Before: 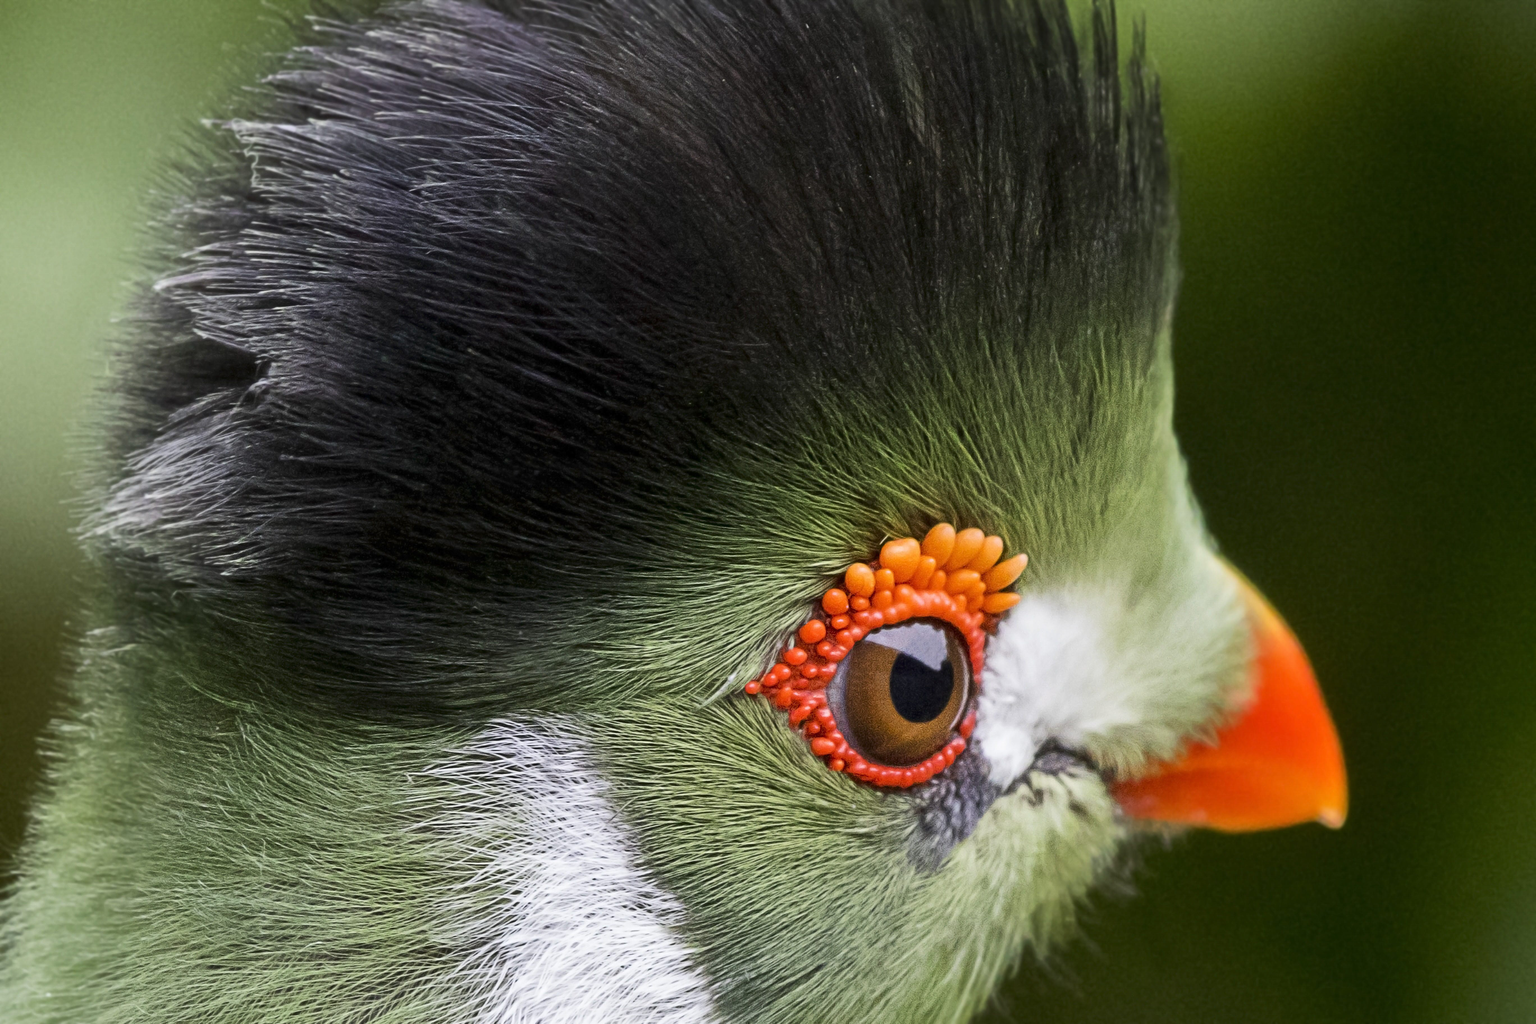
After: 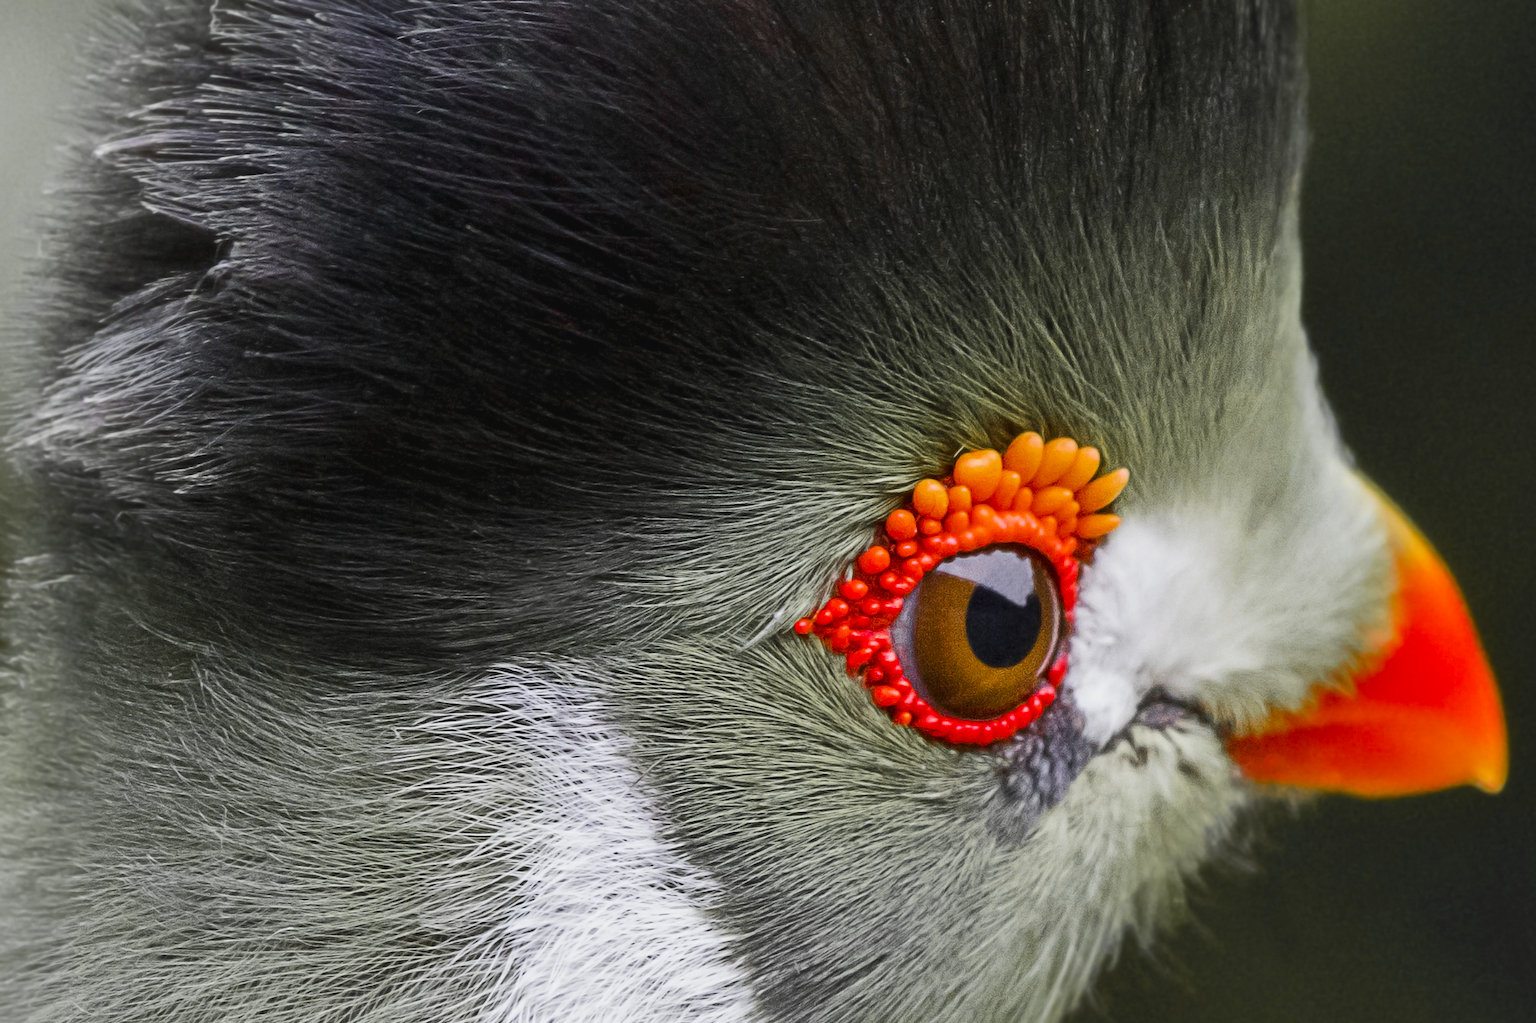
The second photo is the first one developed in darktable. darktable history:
color zones: curves: ch1 [(0, 0.679) (0.143, 0.647) (0.286, 0.261) (0.378, -0.011) (0.571, 0.396) (0.714, 0.399) (0.857, 0.406) (1, 0.679)]
crop and rotate: left 4.842%, top 15.51%, right 10.668%
contrast brightness saturation: contrast -0.08, brightness -0.04, saturation -0.11
color balance rgb: perceptual saturation grading › global saturation 25%, global vibrance 20%
exposure: black level correction 0.001, exposure 0.014 EV, compensate highlight preservation false
